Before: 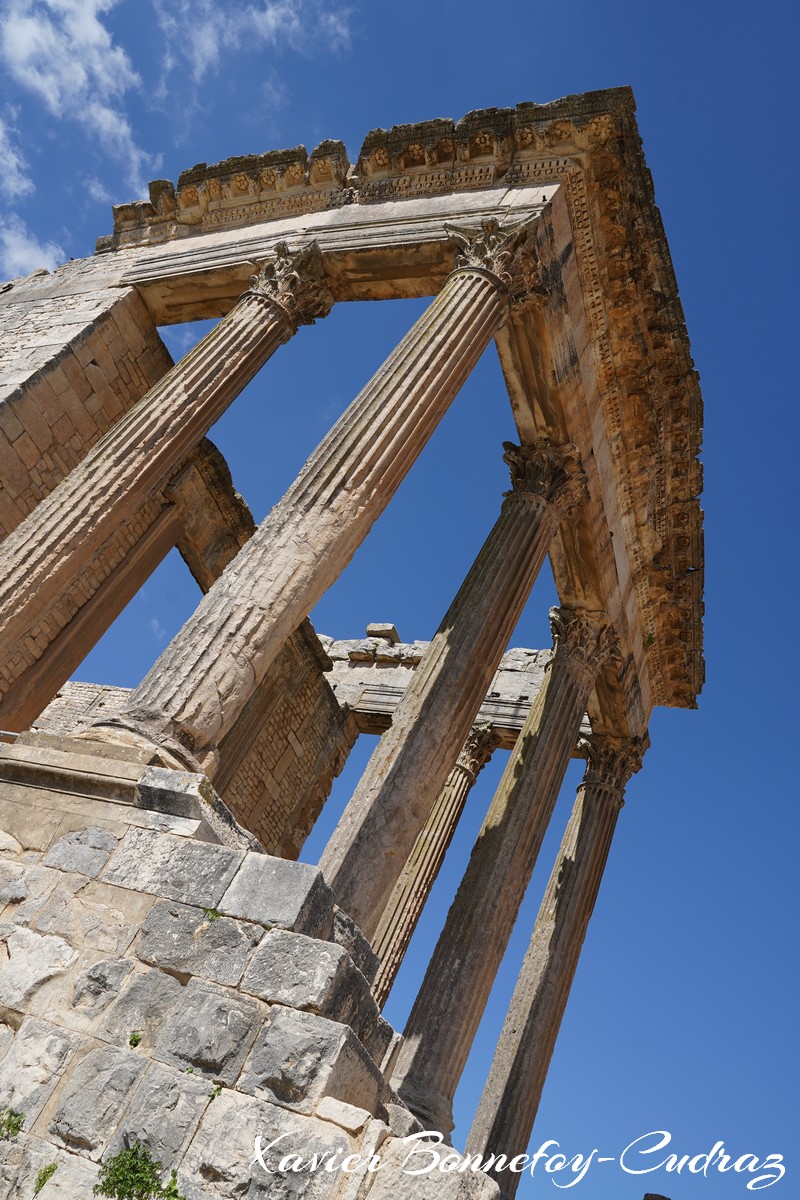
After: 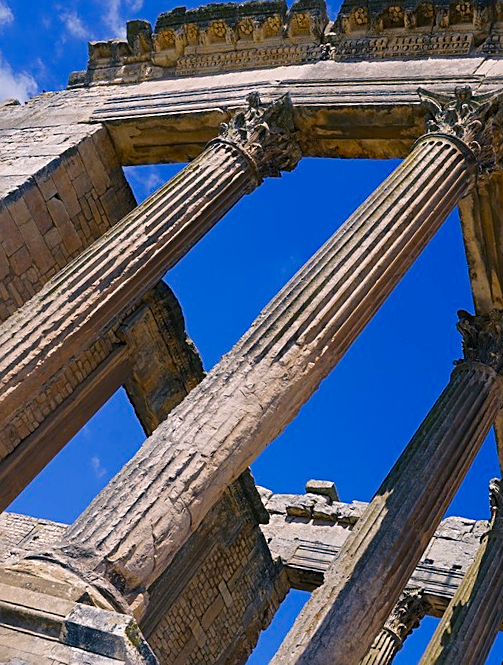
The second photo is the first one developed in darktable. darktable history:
crop and rotate: angle -4.84°, left 2.071%, top 7.079%, right 27.22%, bottom 30.626%
sharpen: on, module defaults
color balance rgb: shadows lift › luminance -40.777%, shadows lift › chroma 14.472%, shadows lift › hue 259.68°, highlights gain › chroma 1.515%, highlights gain › hue 308.3°, linear chroma grading › global chroma 5.617%, perceptual saturation grading › global saturation 20%, perceptual saturation grading › highlights -24.865%, perceptual saturation grading › shadows 50.218%, global vibrance 20%
